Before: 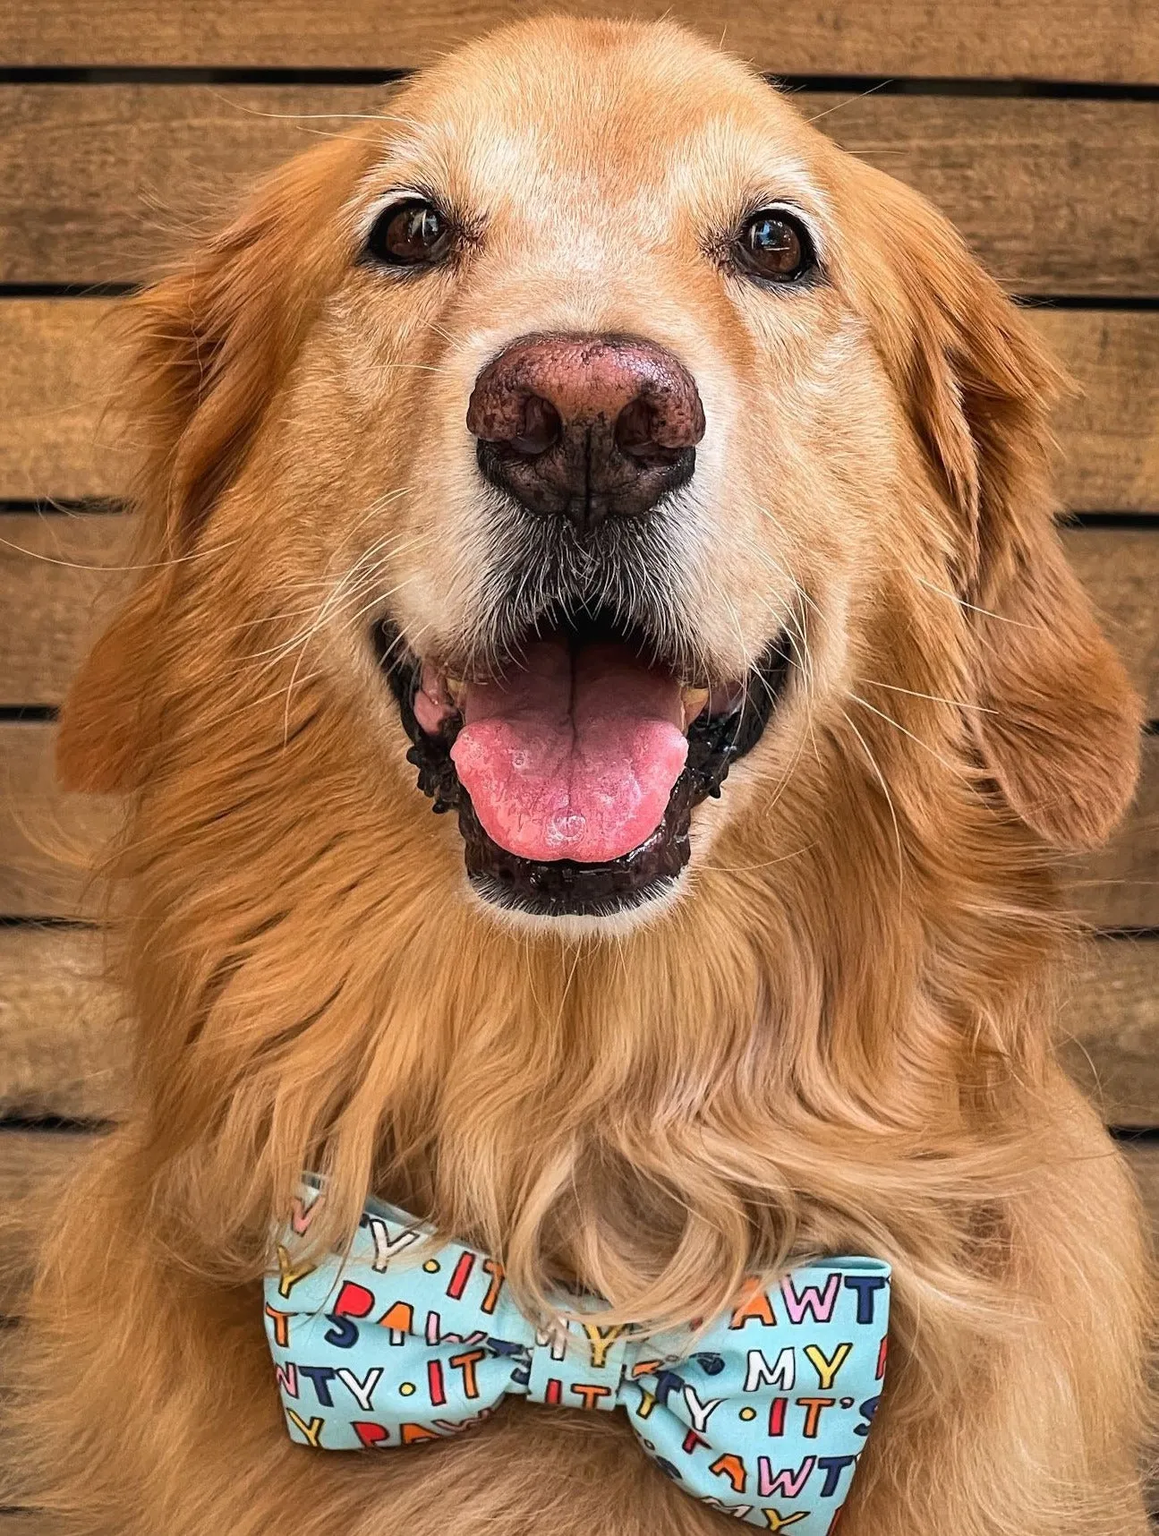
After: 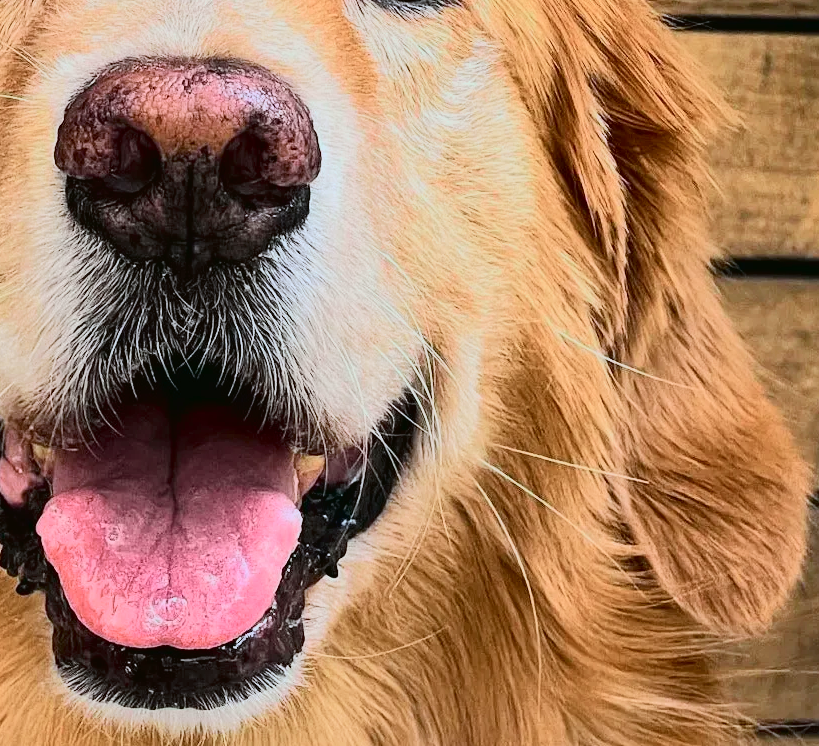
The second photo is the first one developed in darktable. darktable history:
crop: left 36.091%, top 18.33%, right 0.606%, bottom 38.154%
tone curve: curves: ch0 [(0, 0.017) (0.091, 0.04) (0.296, 0.276) (0.439, 0.482) (0.64, 0.729) (0.785, 0.817) (0.995, 0.917)]; ch1 [(0, 0) (0.384, 0.365) (0.463, 0.447) (0.486, 0.474) (0.503, 0.497) (0.526, 0.52) (0.555, 0.564) (0.578, 0.589) (0.638, 0.66) (0.766, 0.773) (1, 1)]; ch2 [(0, 0) (0.374, 0.344) (0.446, 0.443) (0.501, 0.509) (0.528, 0.522) (0.569, 0.593) (0.61, 0.646) (0.666, 0.688) (1, 1)], color space Lab, independent channels, preserve colors none
color calibration: illuminant custom, x 0.368, y 0.373, temperature 4329.45 K, gamut compression 1.65
